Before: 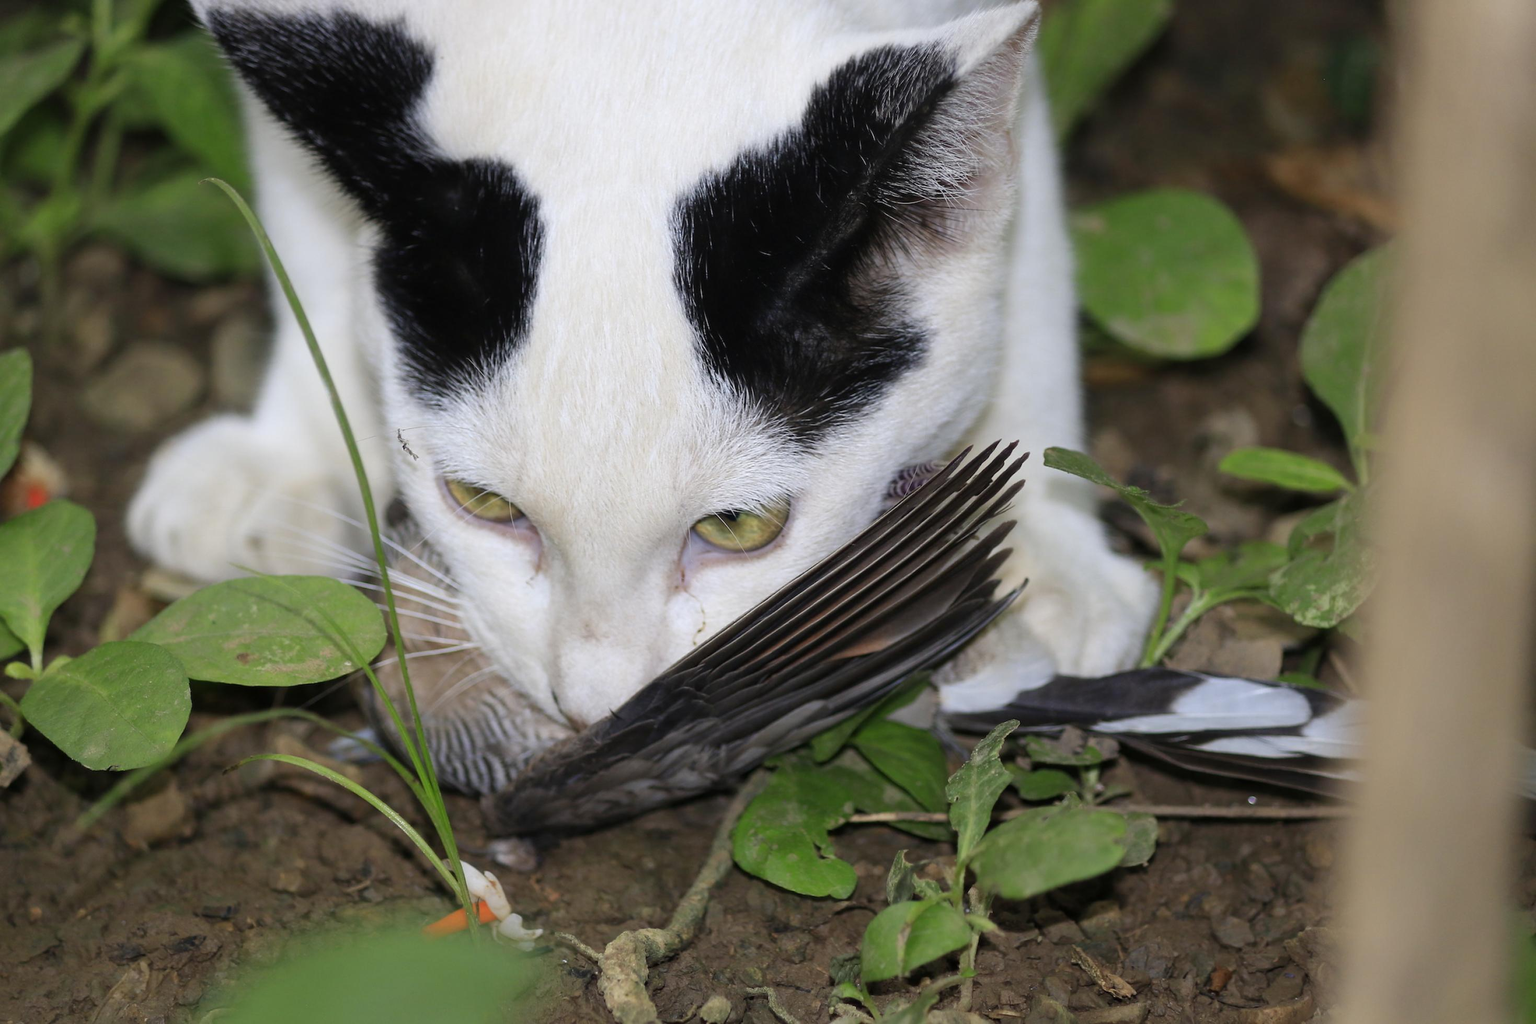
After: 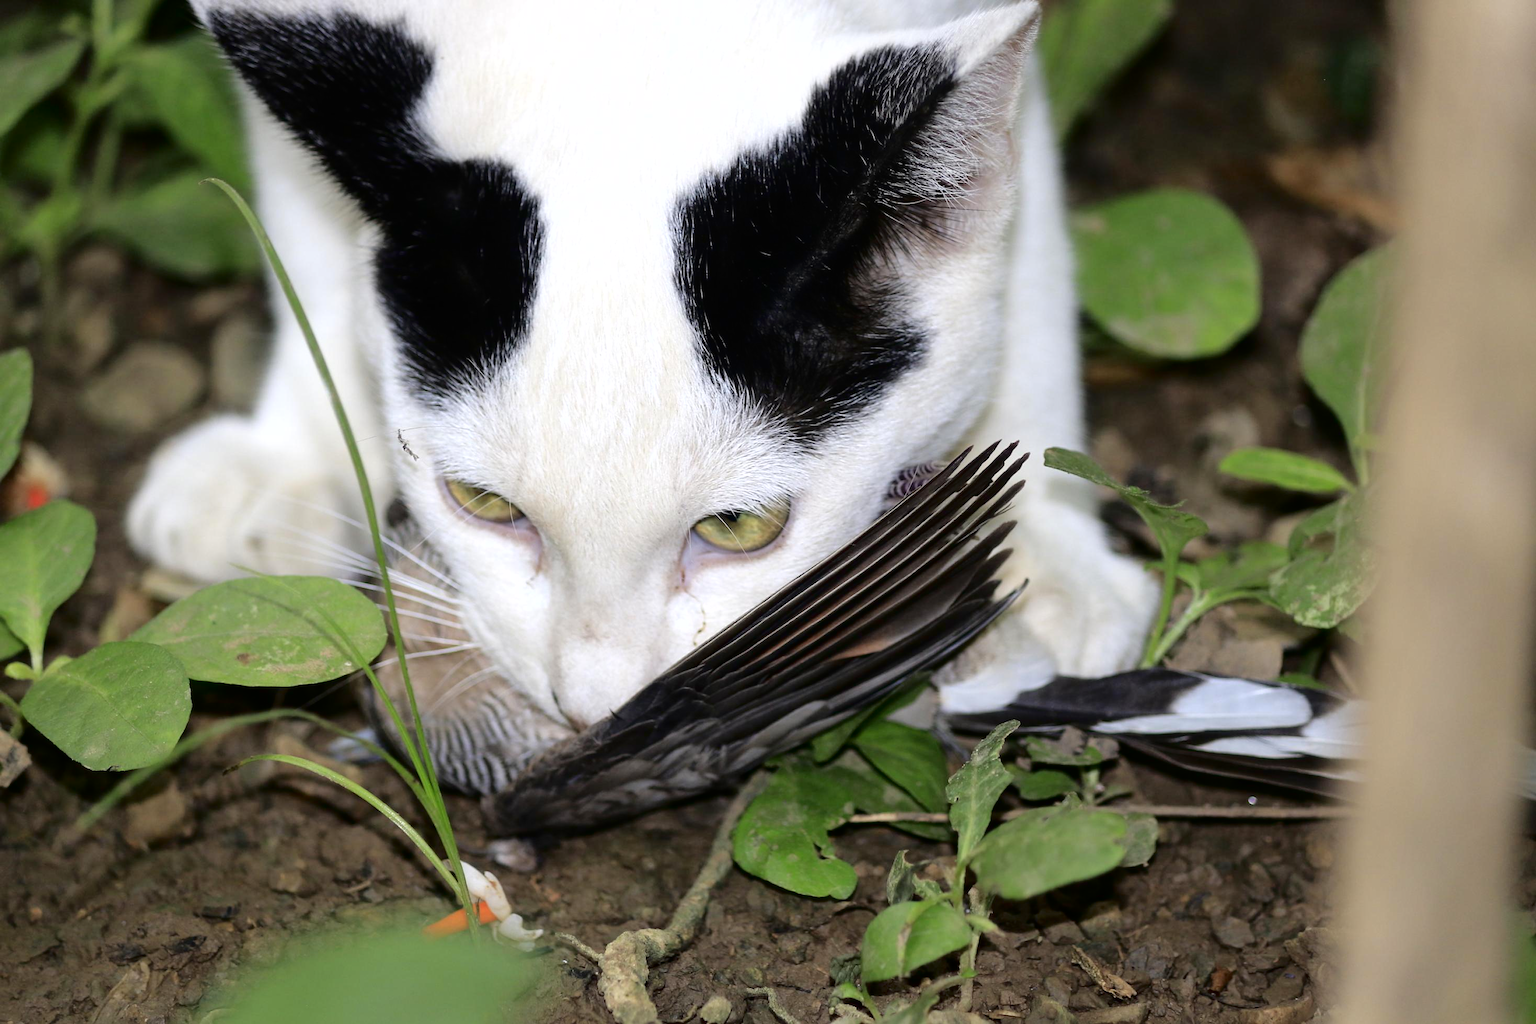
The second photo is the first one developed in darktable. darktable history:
fill light: exposure -2 EV, width 8.6
exposure: exposure 0.4 EV, compensate highlight preservation false
